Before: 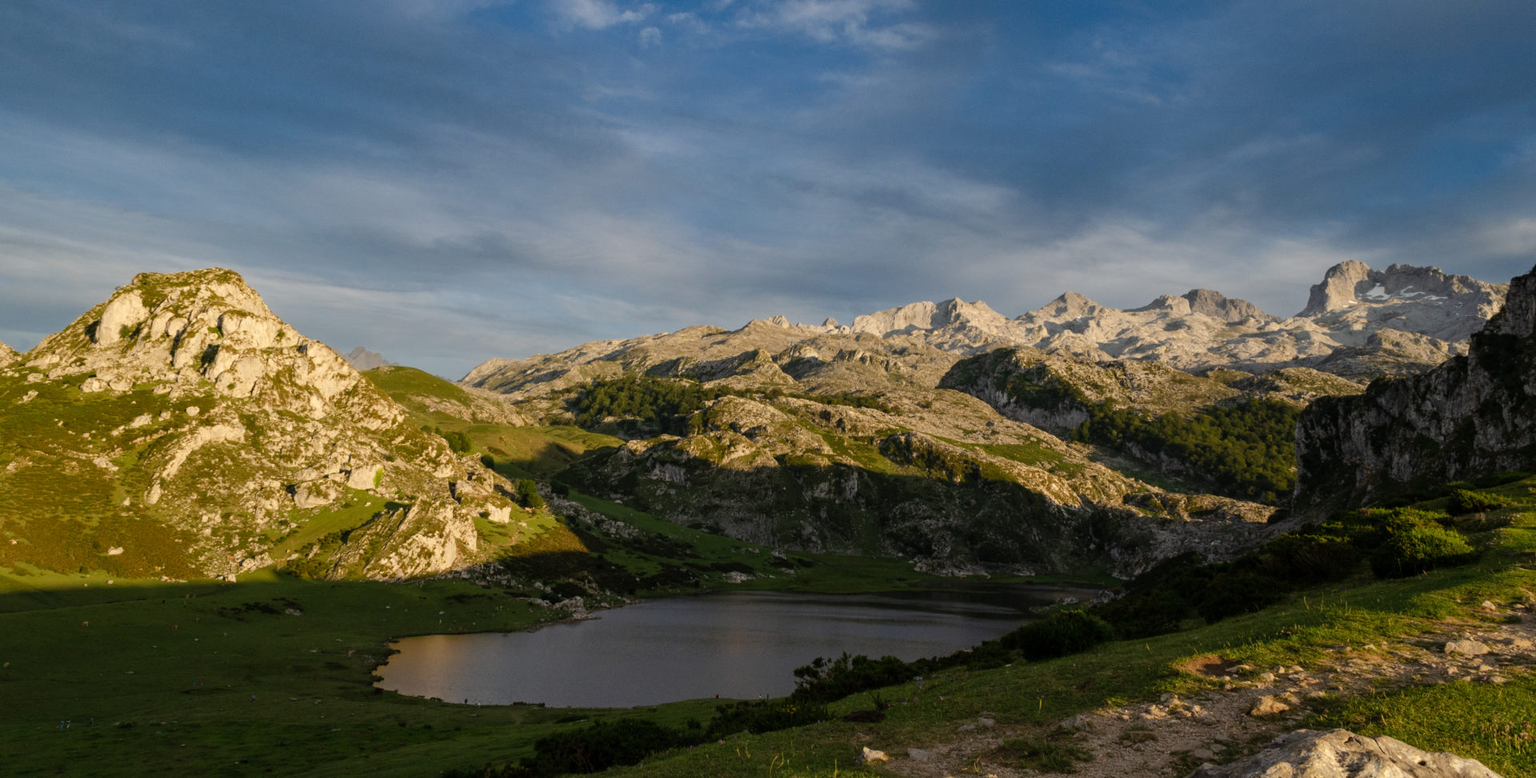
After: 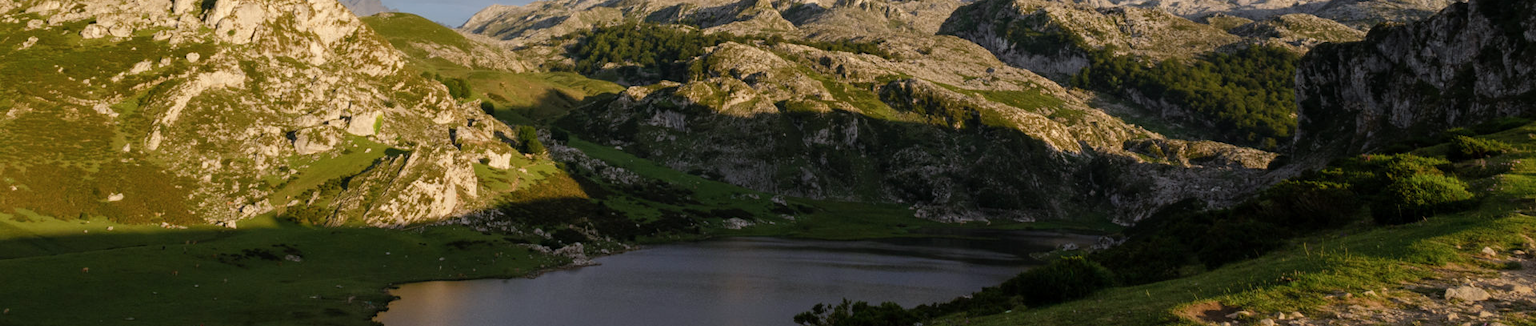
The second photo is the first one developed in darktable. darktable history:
rotate and perspective: crop left 0, crop top 0
color calibration: illuminant as shot in camera, x 0.358, y 0.373, temperature 4628.91 K
crop: top 45.551%, bottom 12.262%
